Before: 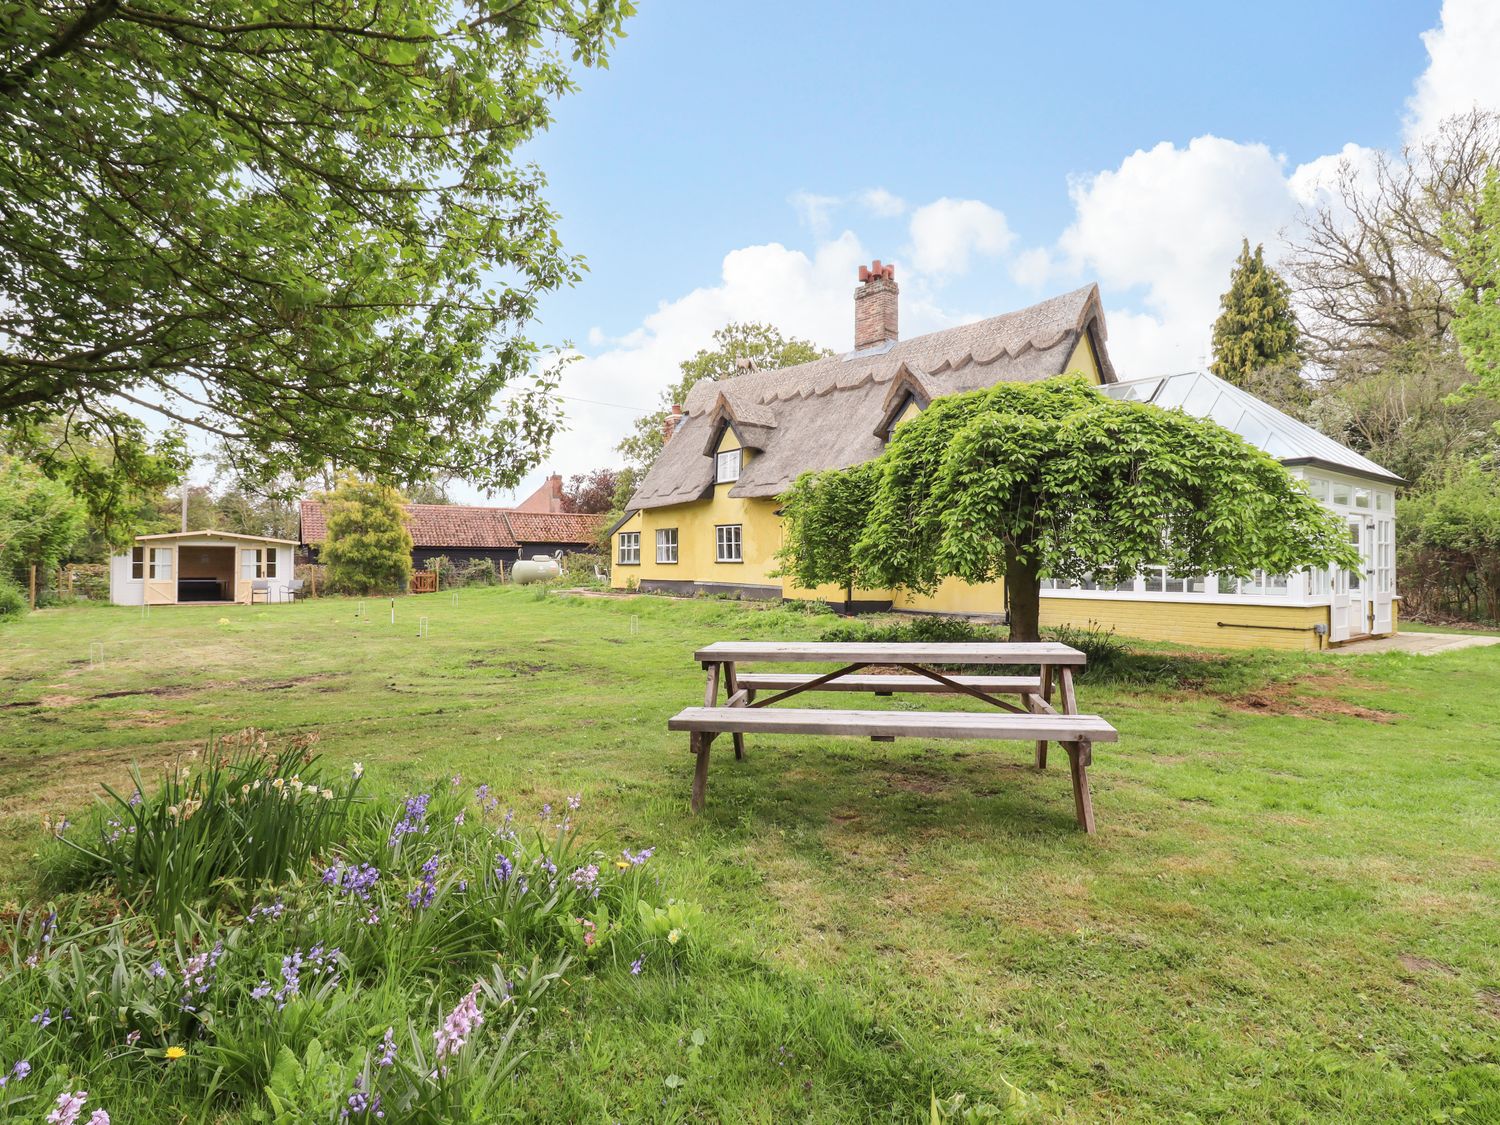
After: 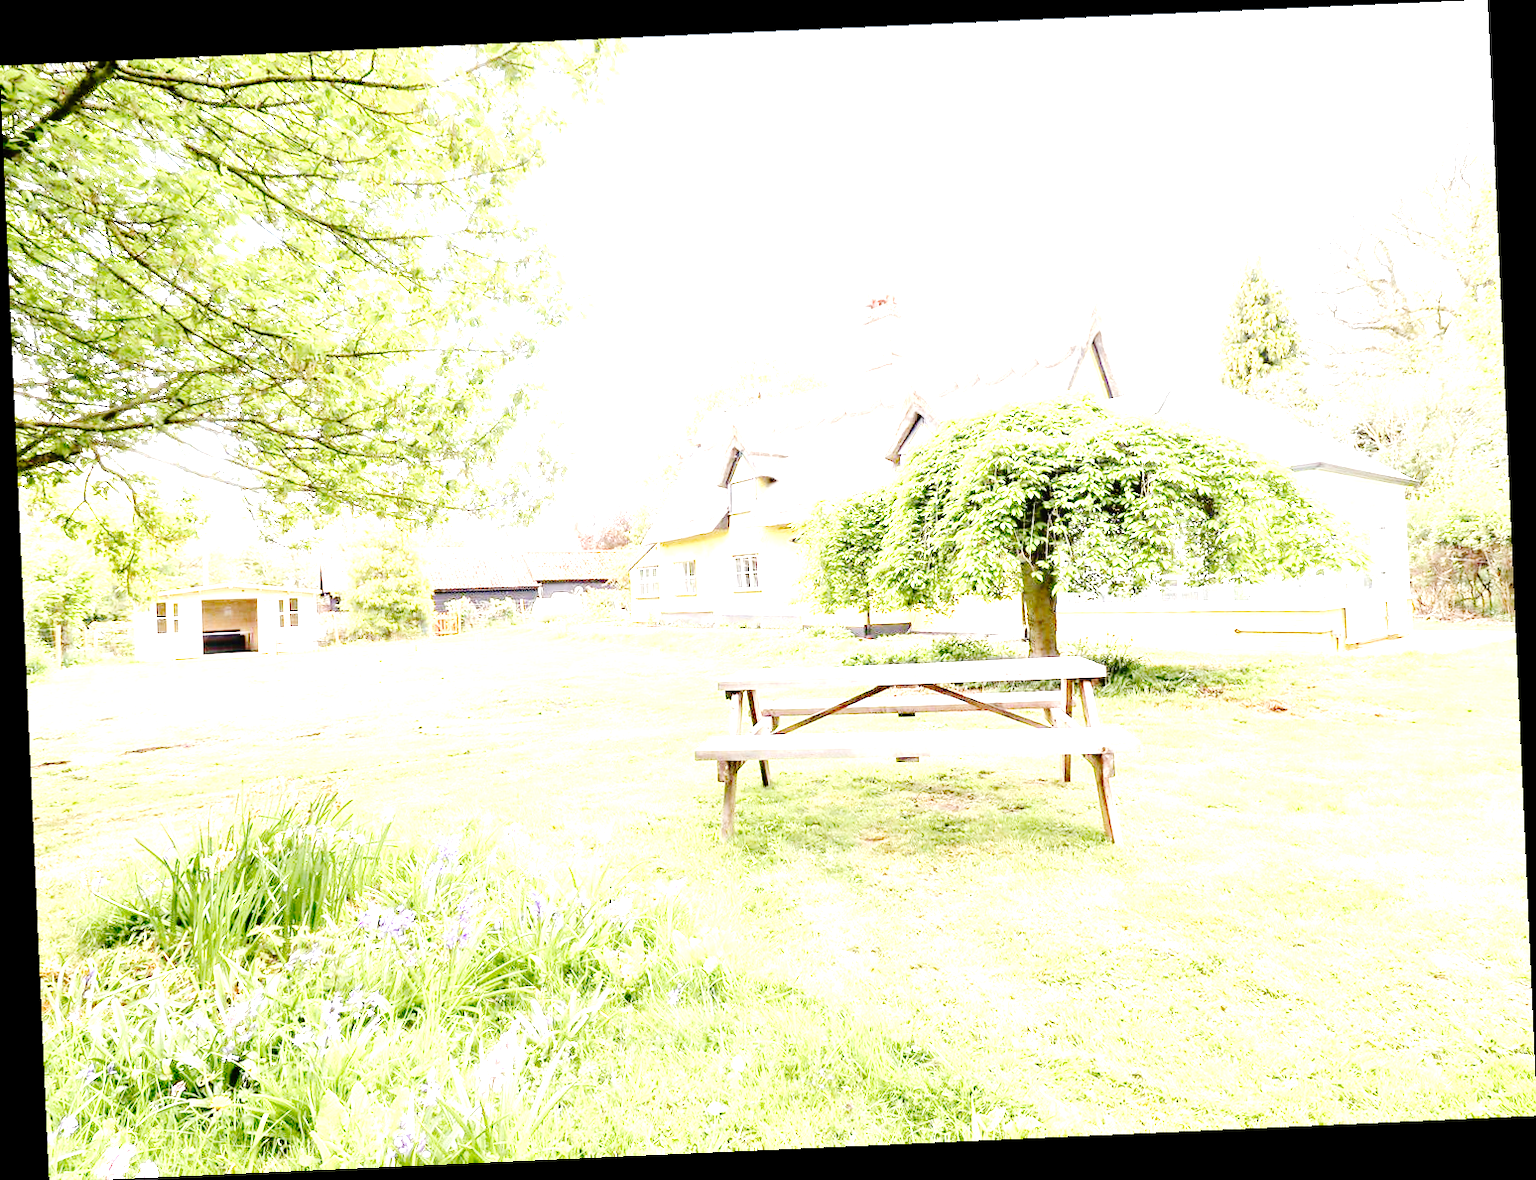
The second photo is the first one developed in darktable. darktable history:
base curve: curves: ch0 [(0, 0) (0.036, 0.01) (0.123, 0.254) (0.258, 0.504) (0.507, 0.748) (1, 1)], preserve colors none
exposure: exposure 2.25 EV, compensate highlight preservation false
tone equalizer: -8 EV -0.417 EV, -7 EV -0.389 EV, -6 EV -0.333 EV, -5 EV -0.222 EV, -3 EV 0.222 EV, -2 EV 0.333 EV, -1 EV 0.389 EV, +0 EV 0.417 EV, edges refinement/feathering 500, mask exposure compensation -1.57 EV, preserve details no
rotate and perspective: rotation -2.56°, automatic cropping off
